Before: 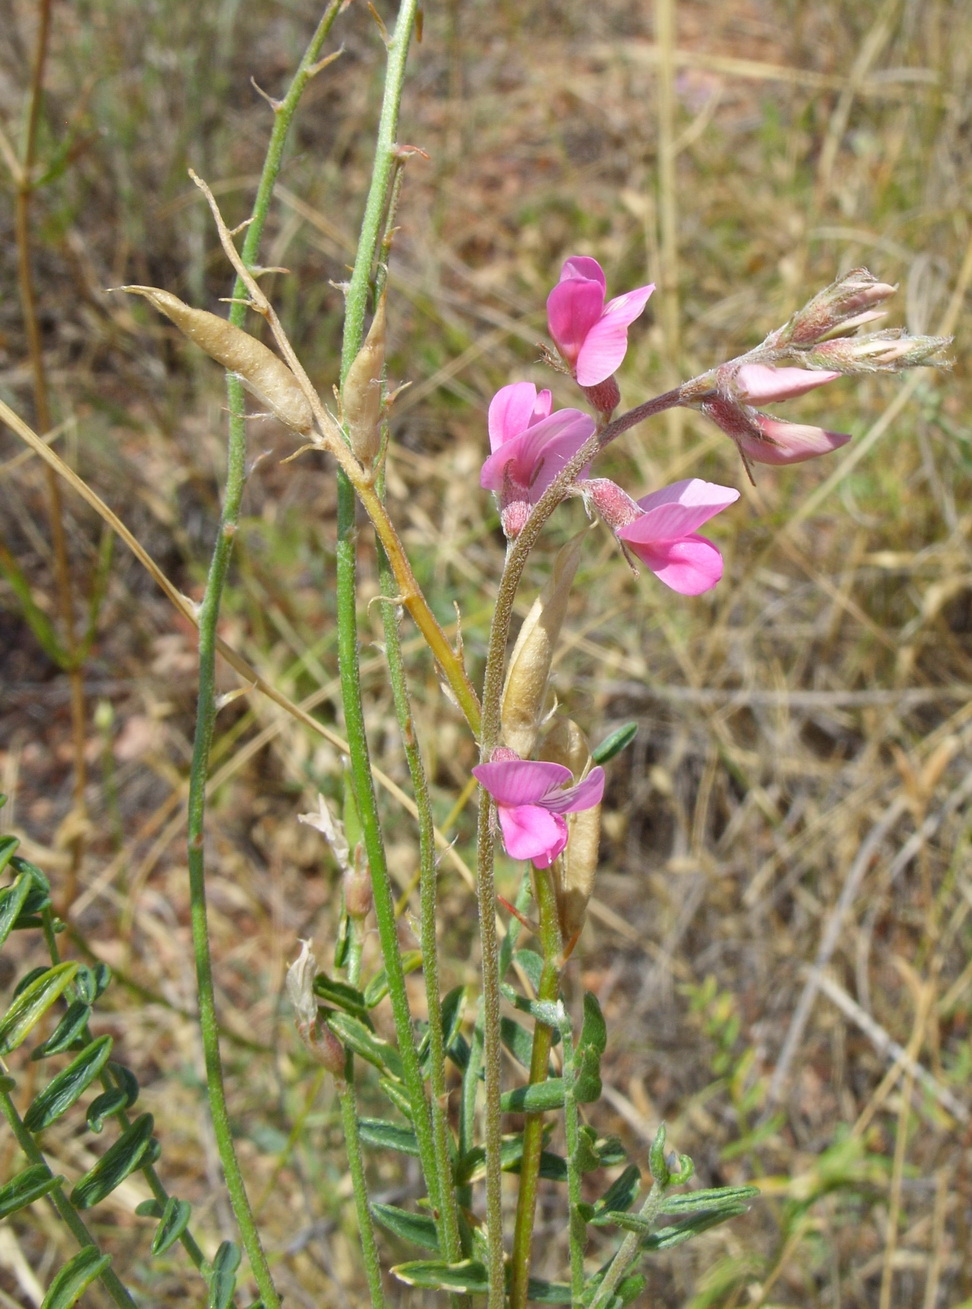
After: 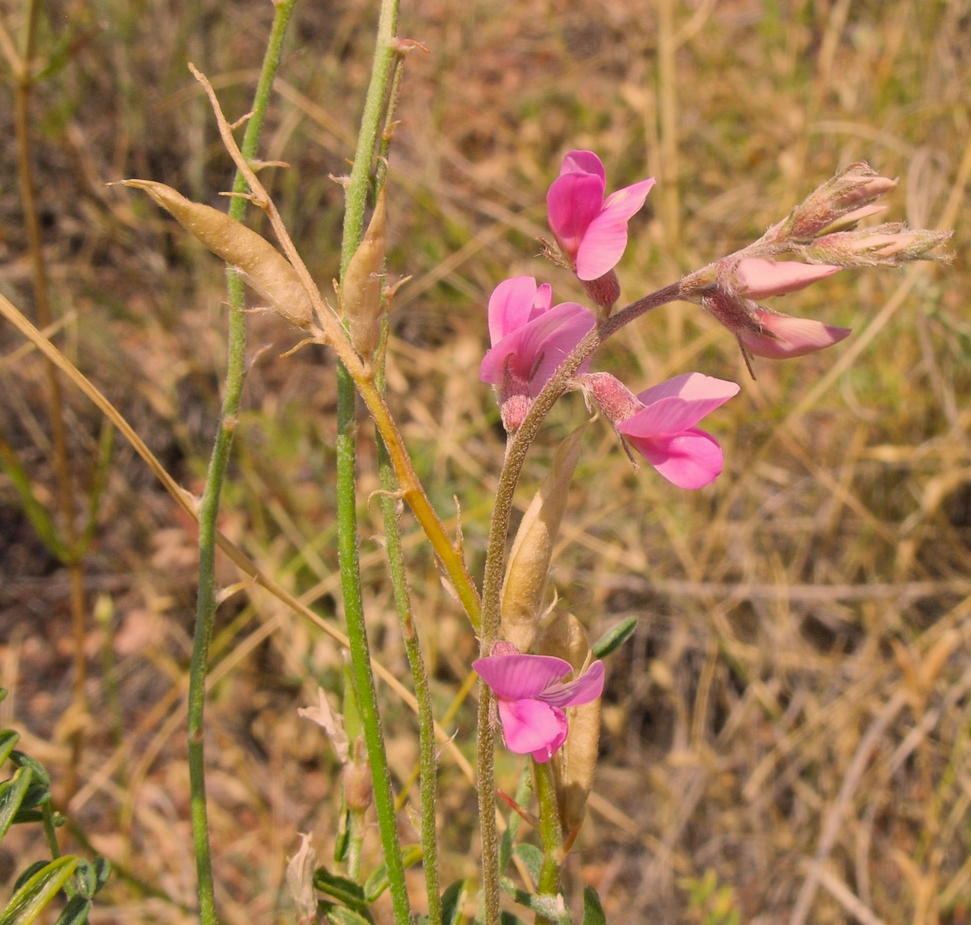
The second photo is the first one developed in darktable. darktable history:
crop and rotate: top 8.124%, bottom 21.143%
tone curve: curves: ch0 [(0, 0.024) (0.119, 0.146) (0.474, 0.464) (0.718, 0.721) (0.817, 0.839) (1, 0.998)]; ch1 [(0, 0) (0.377, 0.416) (0.439, 0.451) (0.477, 0.477) (0.501, 0.504) (0.538, 0.544) (0.58, 0.602) (0.664, 0.676) (0.783, 0.804) (1, 1)]; ch2 [(0, 0) (0.38, 0.405) (0.463, 0.456) (0.498, 0.497) (0.524, 0.535) (0.578, 0.576) (0.648, 0.665) (1, 1)], preserve colors none
color correction: highlights a* 17.56, highlights b* 18.85
filmic rgb: black relative exposure -8.44 EV, white relative exposure 4.68 EV, hardness 3.8
